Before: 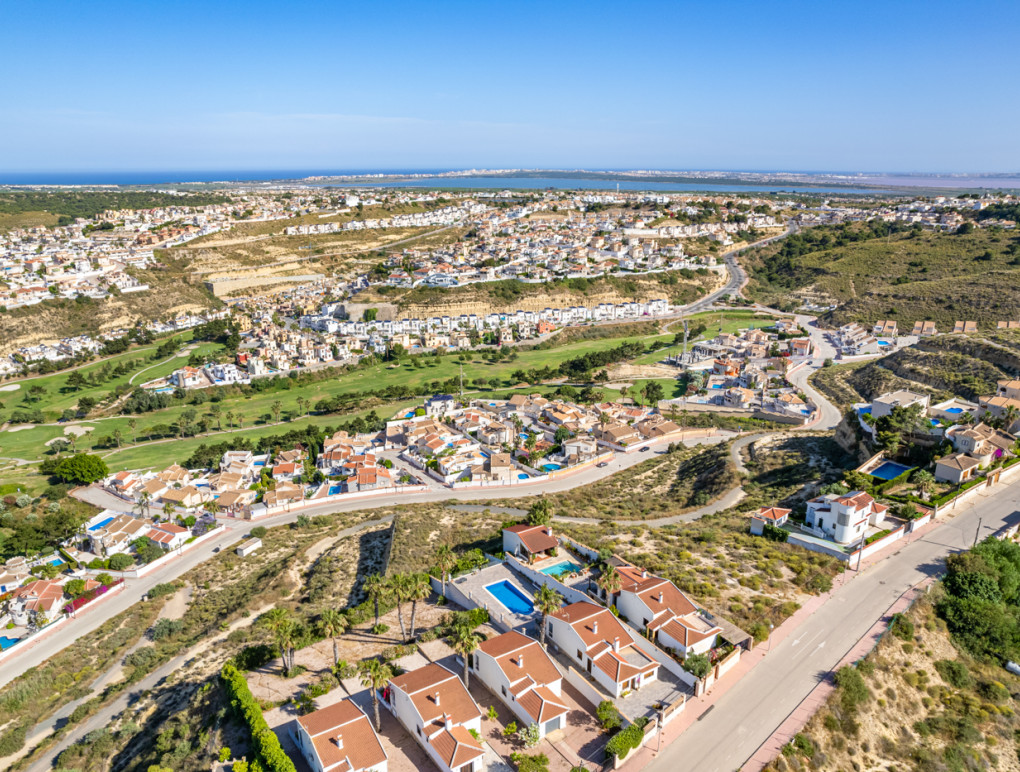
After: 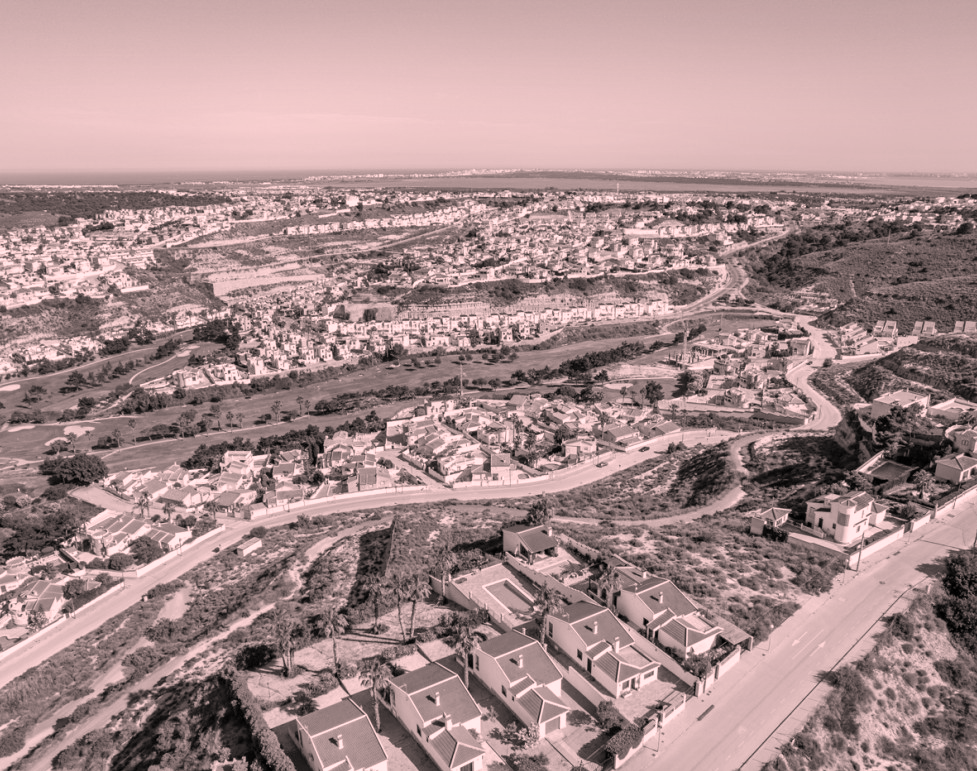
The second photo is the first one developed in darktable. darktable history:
color zones: curves: ch1 [(0.24, 0.629) (0.75, 0.5)]; ch2 [(0.255, 0.454) (0.745, 0.491)], mix 102.12%
color correction: highlights a* 12.23, highlights b* 5.41
crop: right 4.126%, bottom 0.031%
color calibration: output gray [0.22, 0.42, 0.37, 0], gray › normalize channels true, illuminant same as pipeline (D50), adaptation XYZ, x 0.346, y 0.359, gamut compression 0
